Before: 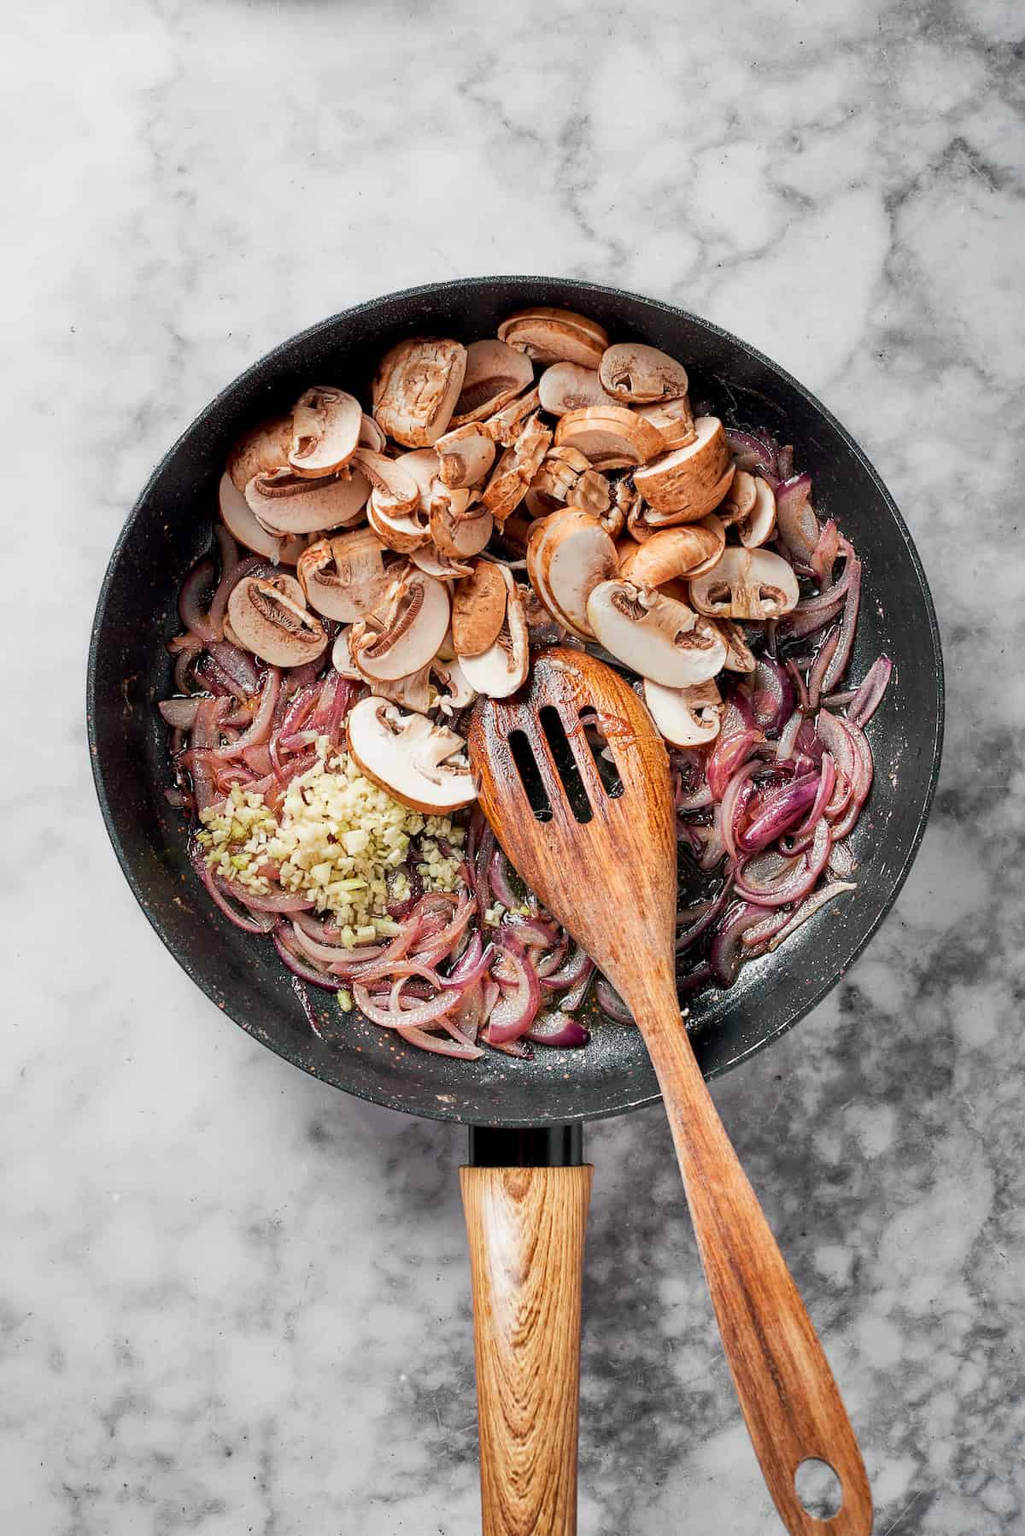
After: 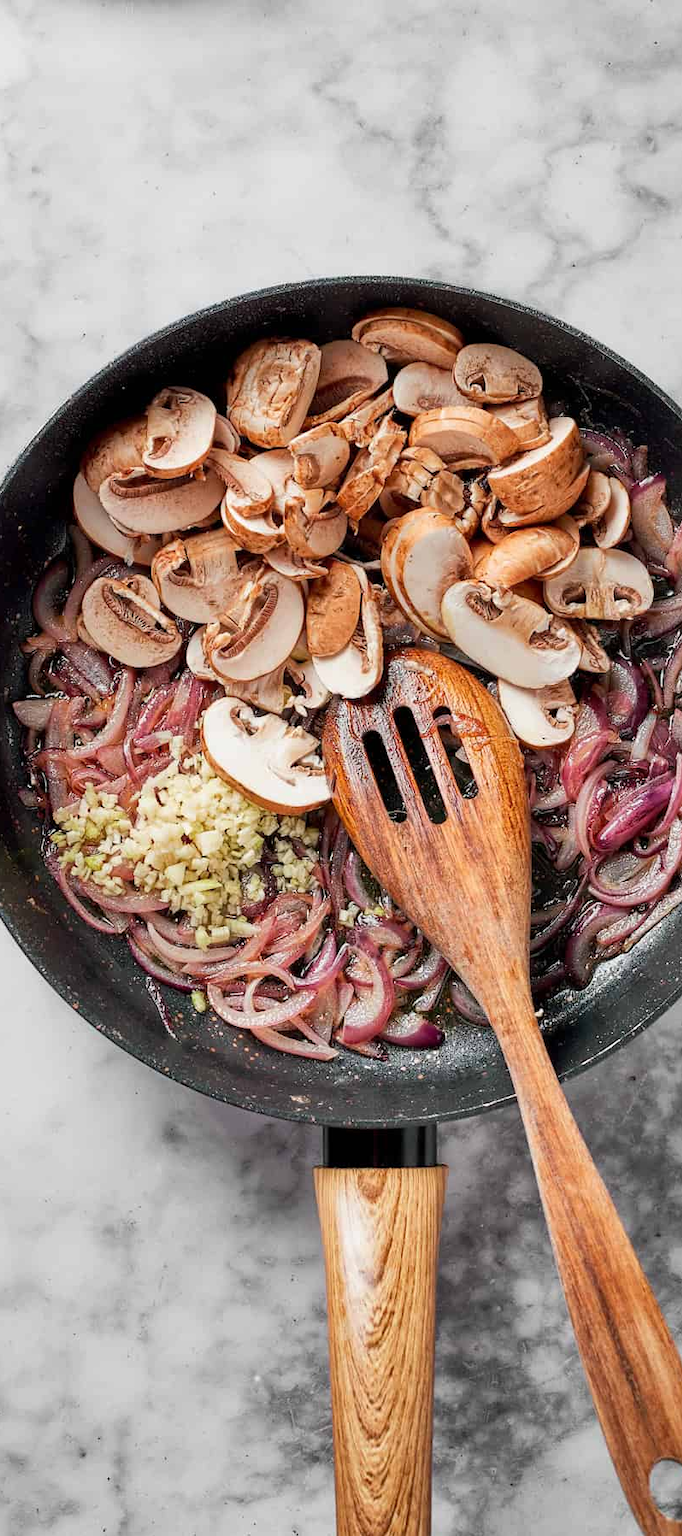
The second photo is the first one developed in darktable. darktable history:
crop and rotate: left 14.305%, right 19.131%
